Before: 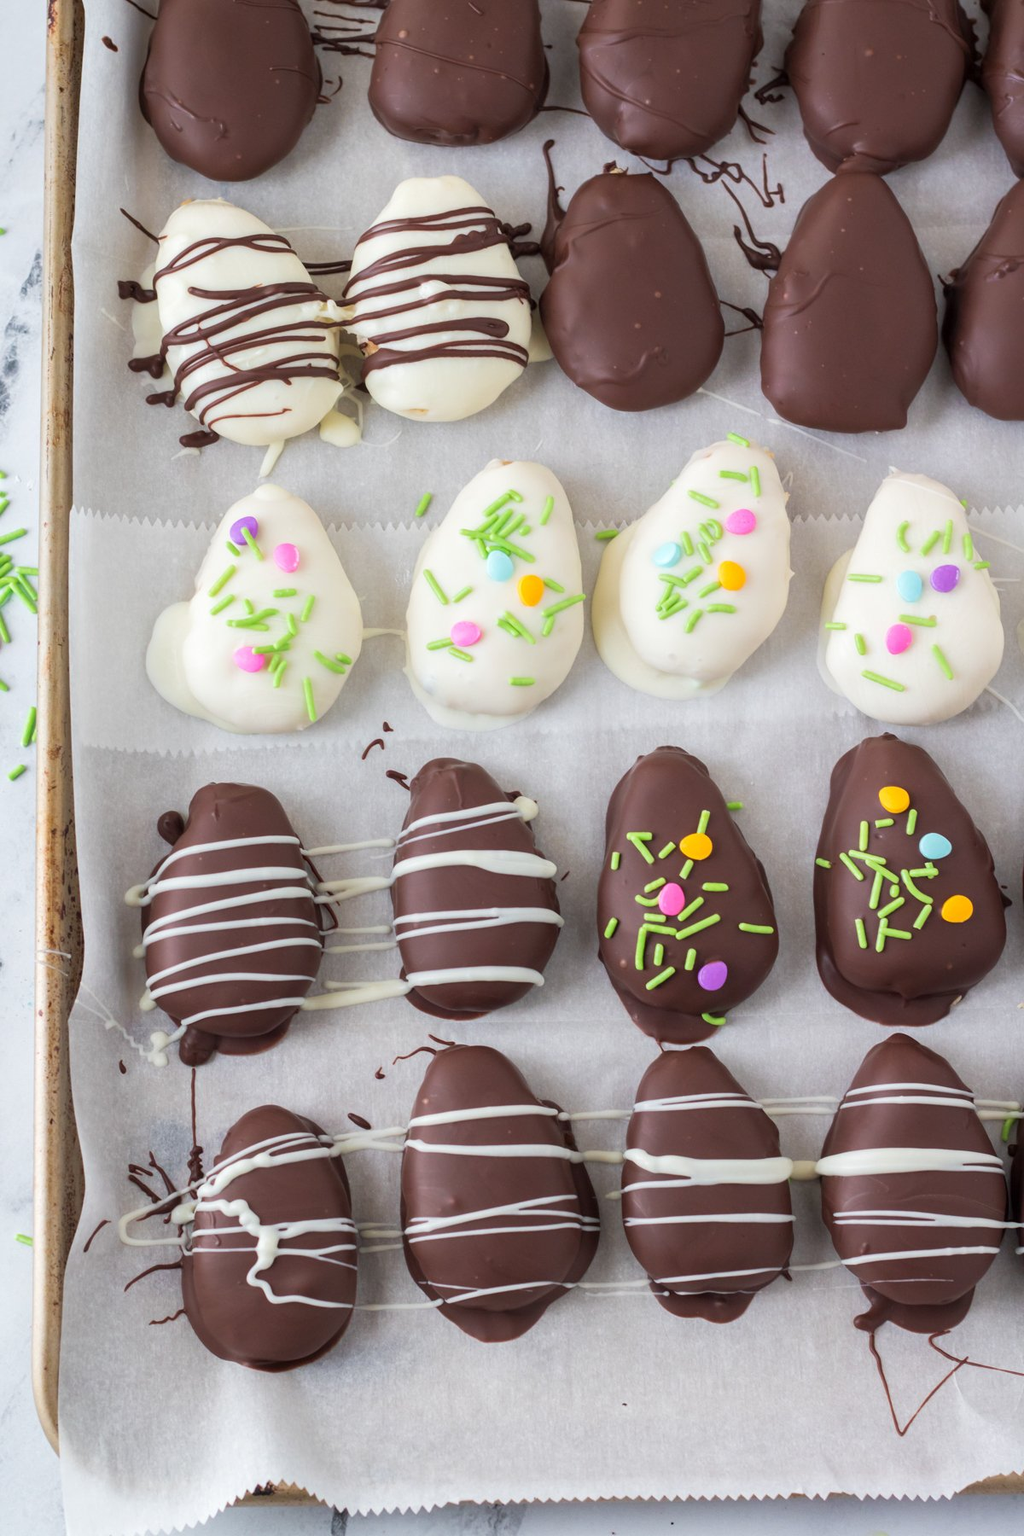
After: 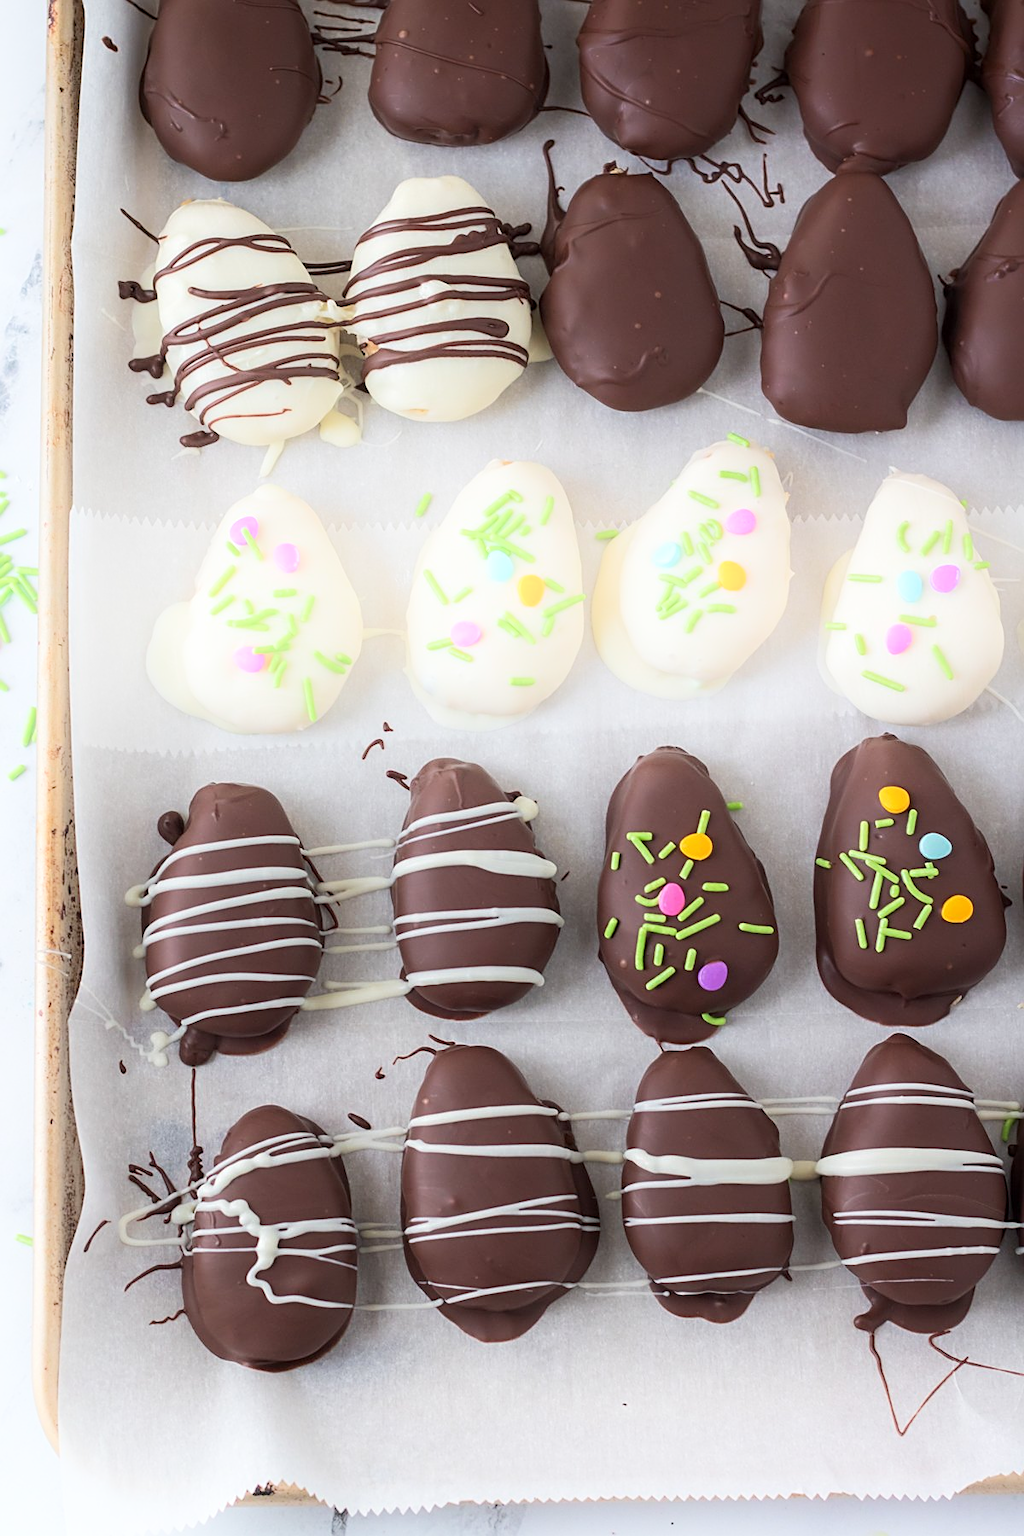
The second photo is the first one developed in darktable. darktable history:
shadows and highlights: shadows -55.94, highlights 87.5, soften with gaussian
sharpen: on, module defaults
